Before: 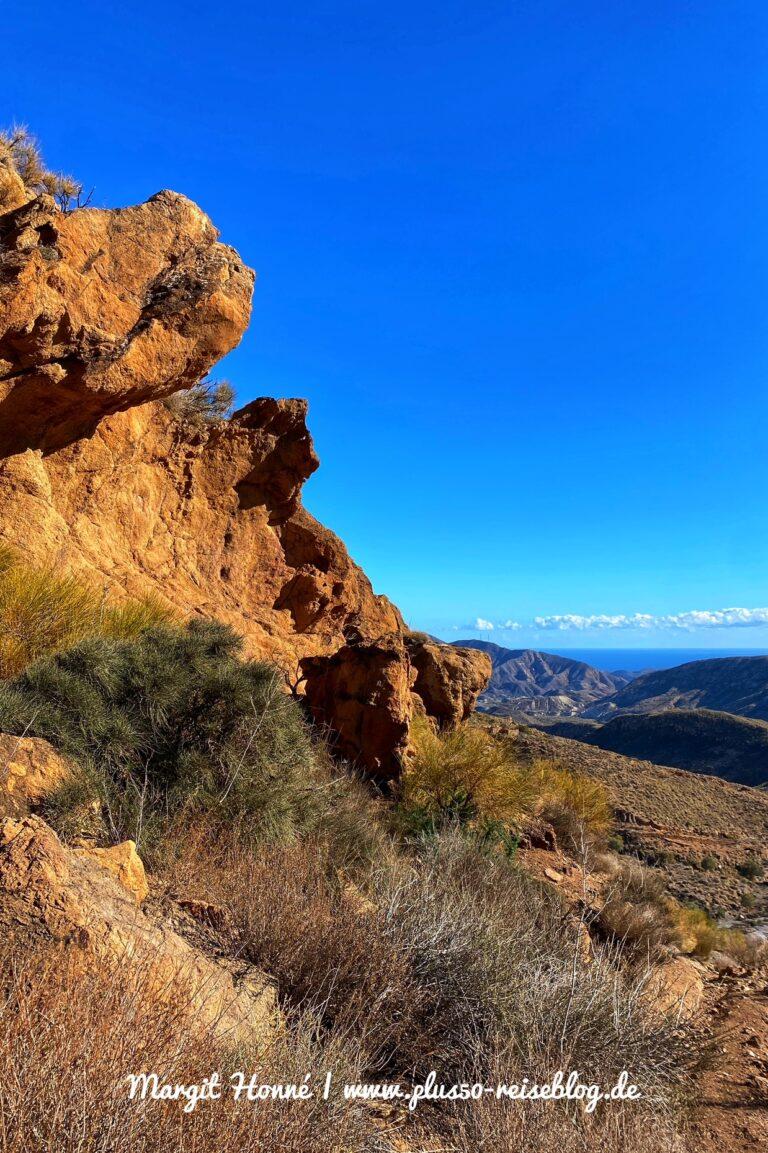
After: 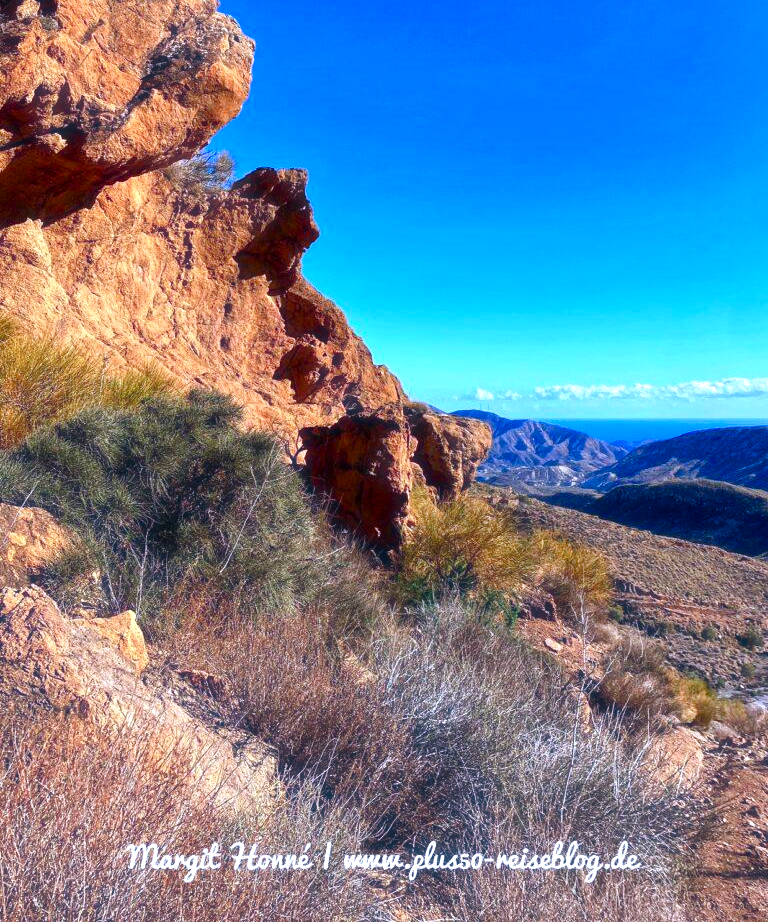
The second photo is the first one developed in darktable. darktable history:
color calibration: illuminant as shot in camera, x 0.379, y 0.396, temperature 4138.76 K
haze removal: strength -0.1, adaptive false
exposure: black level correction 0, exposure 0.5 EV, compensate highlight preservation false
color balance rgb: perceptual saturation grading › global saturation 20%, perceptual saturation grading › highlights -25%, perceptual saturation grading › shadows 50%
crop and rotate: top 19.998%
